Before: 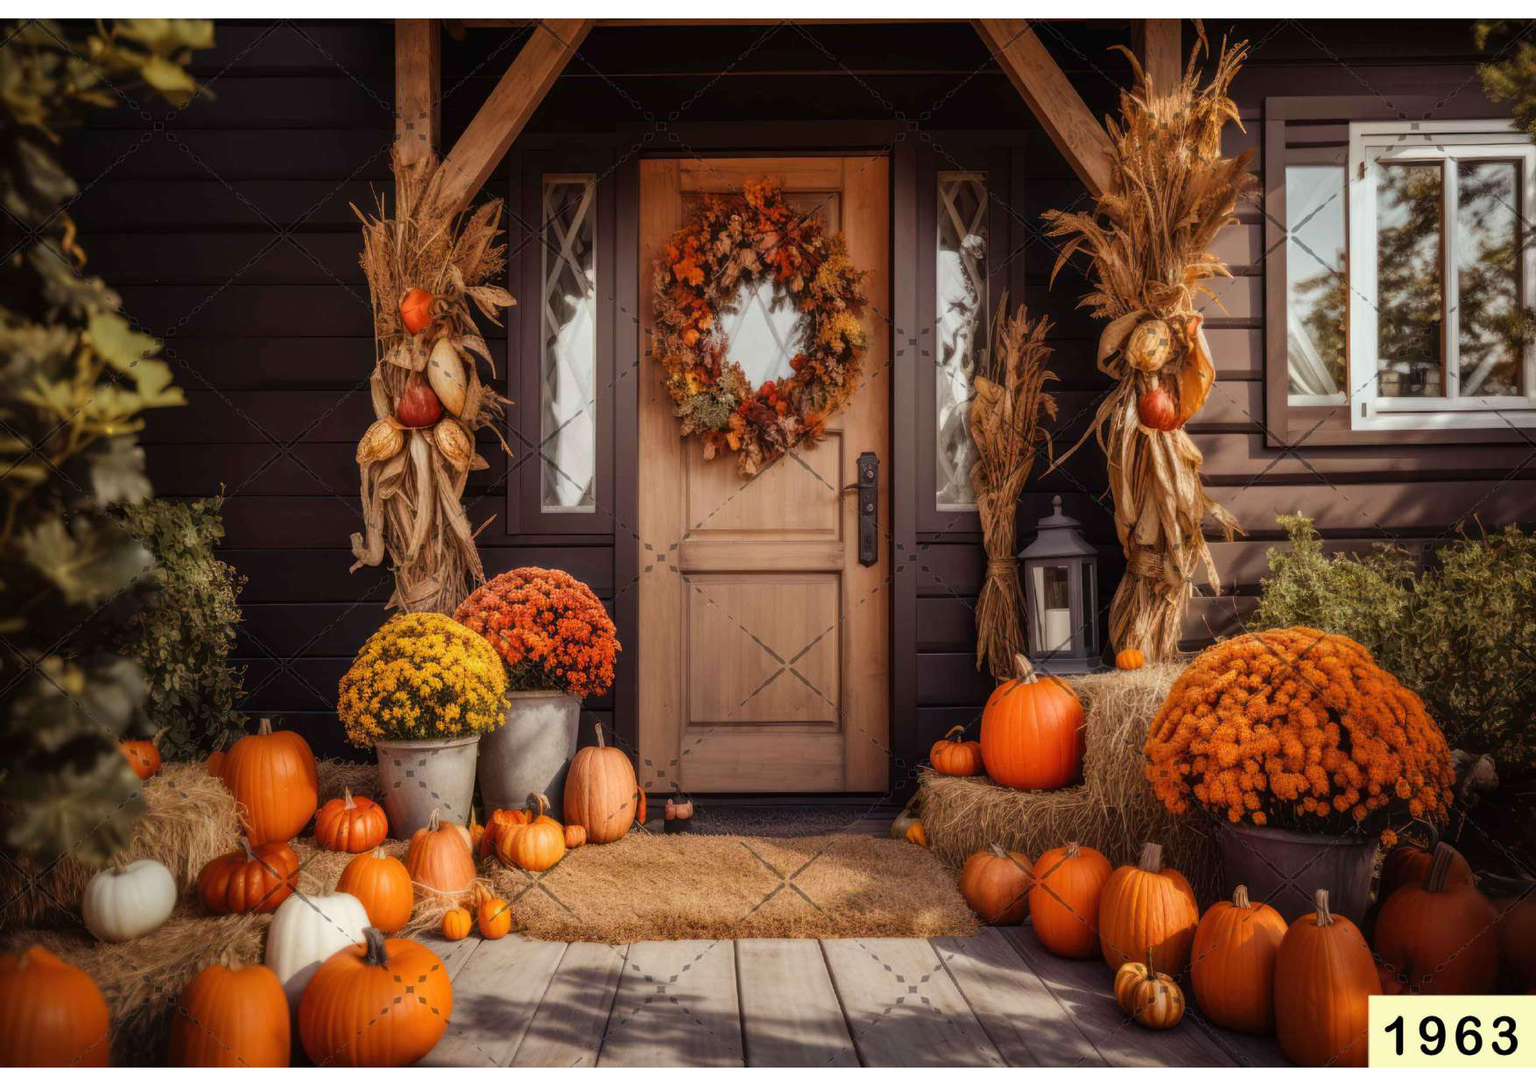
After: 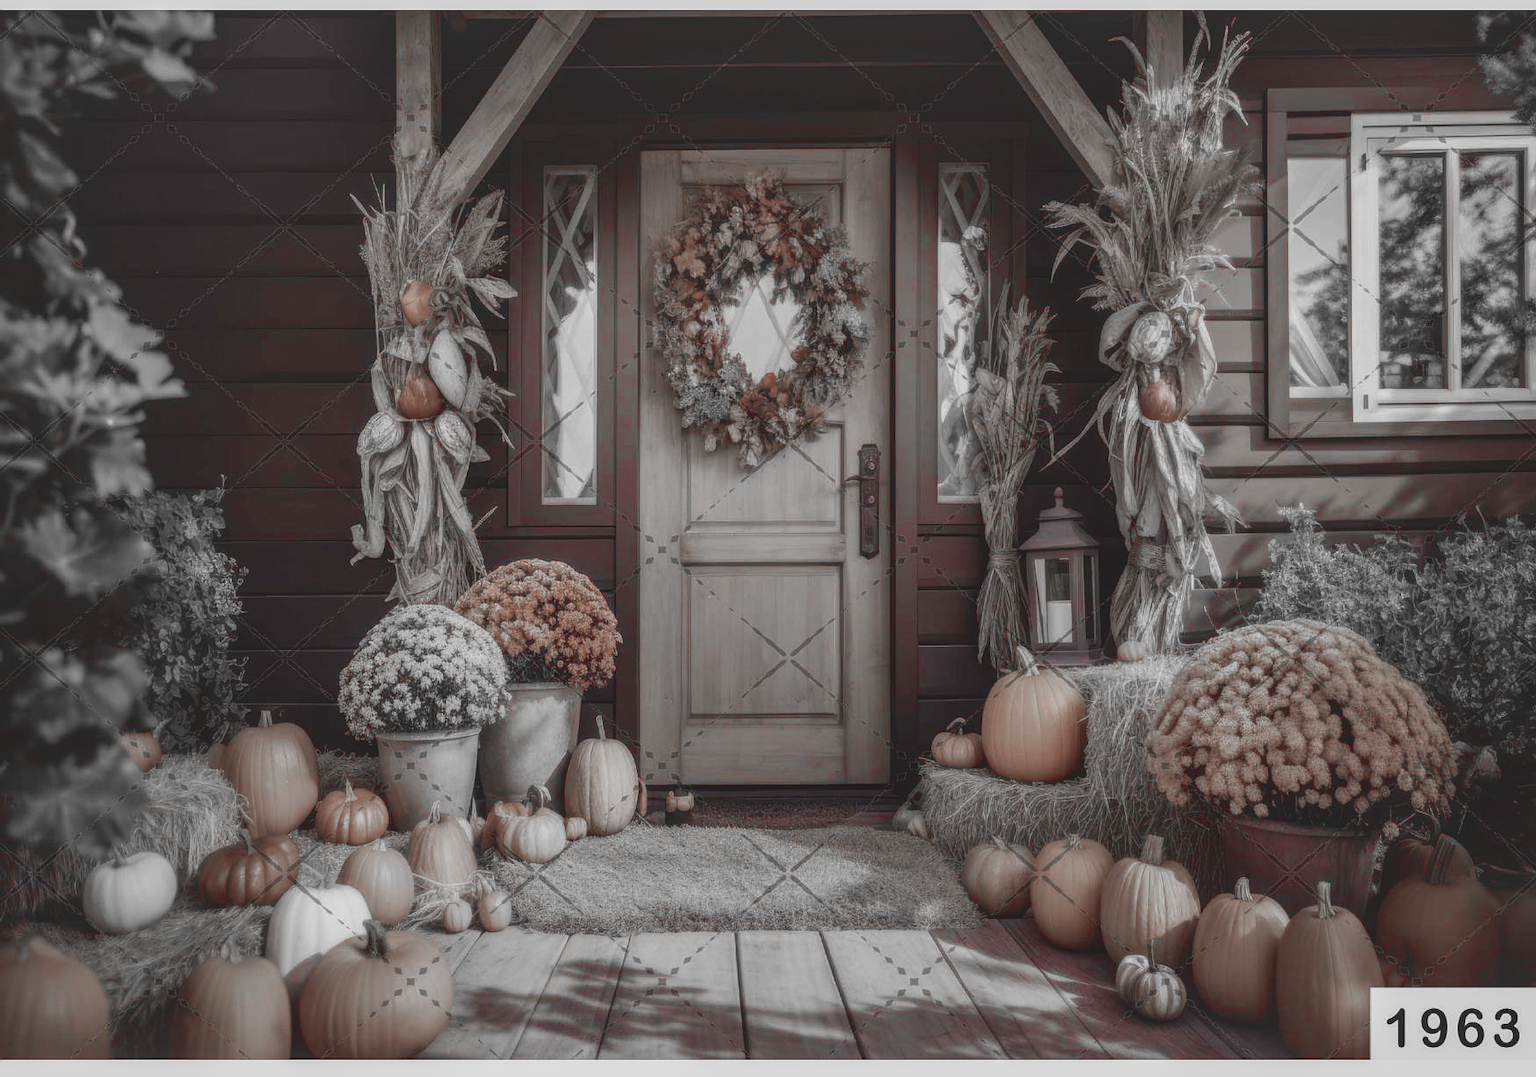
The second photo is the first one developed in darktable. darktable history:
color zones: curves: ch0 [(0, 0.278) (0.143, 0.5) (0.286, 0.5) (0.429, 0.5) (0.571, 0.5) (0.714, 0.5) (0.857, 0.5) (1, 0.5)]; ch1 [(0, 1) (0.143, 0.165) (0.286, 0) (0.429, 0) (0.571, 0) (0.714, 0) (0.857, 0.5) (1, 0.5)]; ch2 [(0, 0.508) (0.143, 0.5) (0.286, 0.5) (0.429, 0.5) (0.571, 0.5) (0.714, 0.5) (0.857, 0.5) (1, 0.5)], mix 19.01%
sharpen: on, module defaults
local contrast: on, module defaults
contrast brightness saturation: contrast -0.266, saturation -0.43
crop: top 0.843%, right 0.086%
